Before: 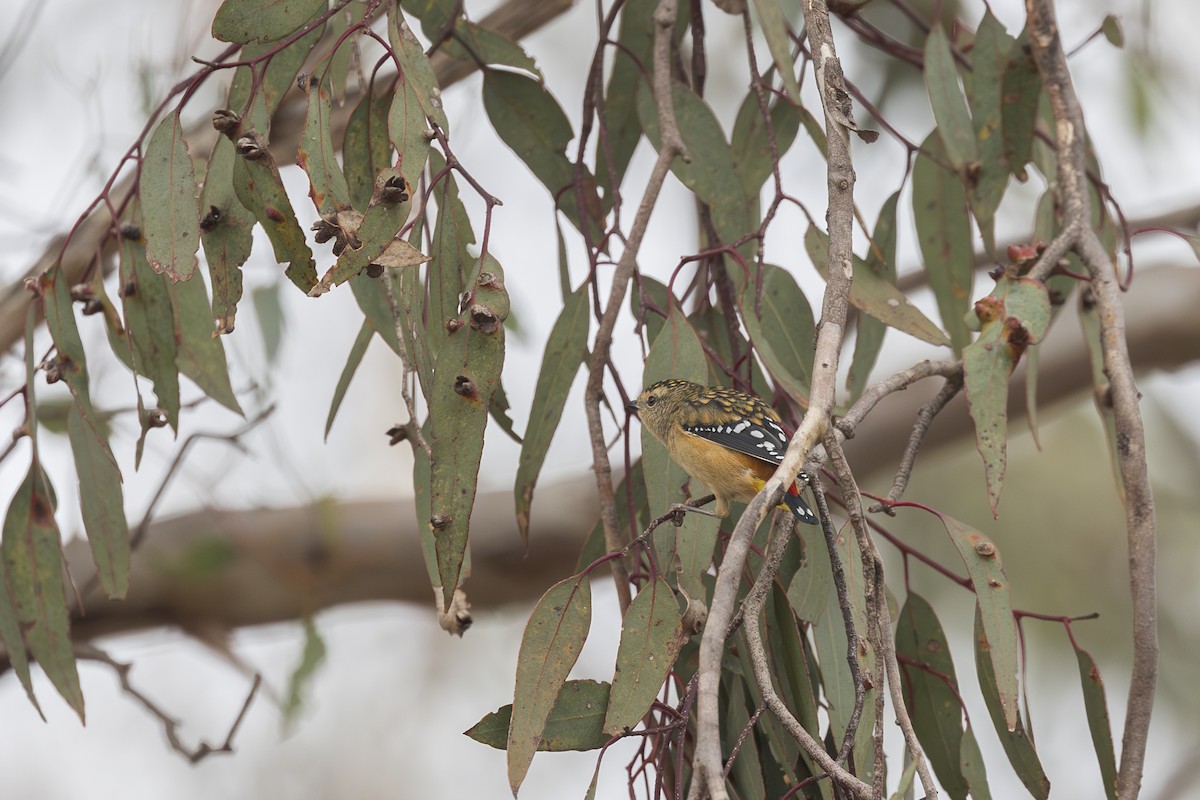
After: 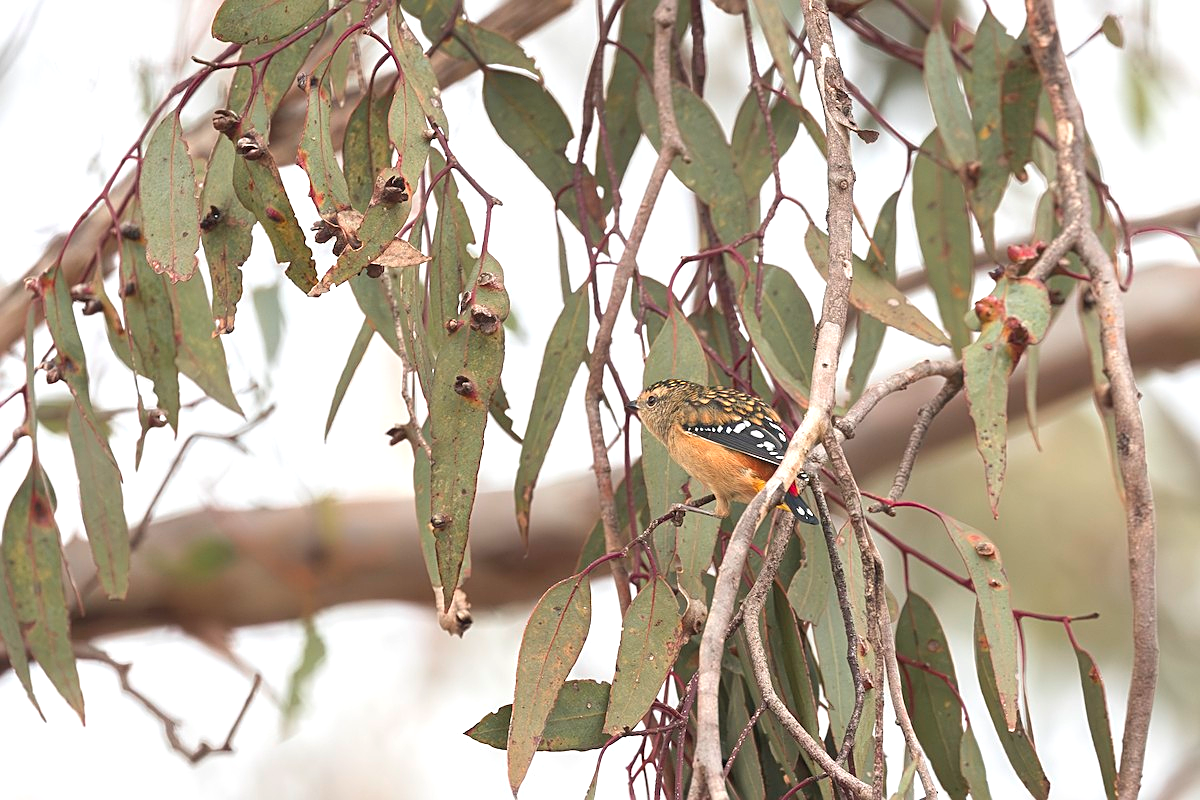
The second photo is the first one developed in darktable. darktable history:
levels: black 3.76%
color zones: curves: ch1 [(0.309, 0.524) (0.41, 0.329) (0.508, 0.509)]; ch2 [(0.25, 0.457) (0.75, 0.5)]
sharpen: on, module defaults
exposure: black level correction -0.002, exposure 0.712 EV, compensate exposure bias true, compensate highlight preservation false
